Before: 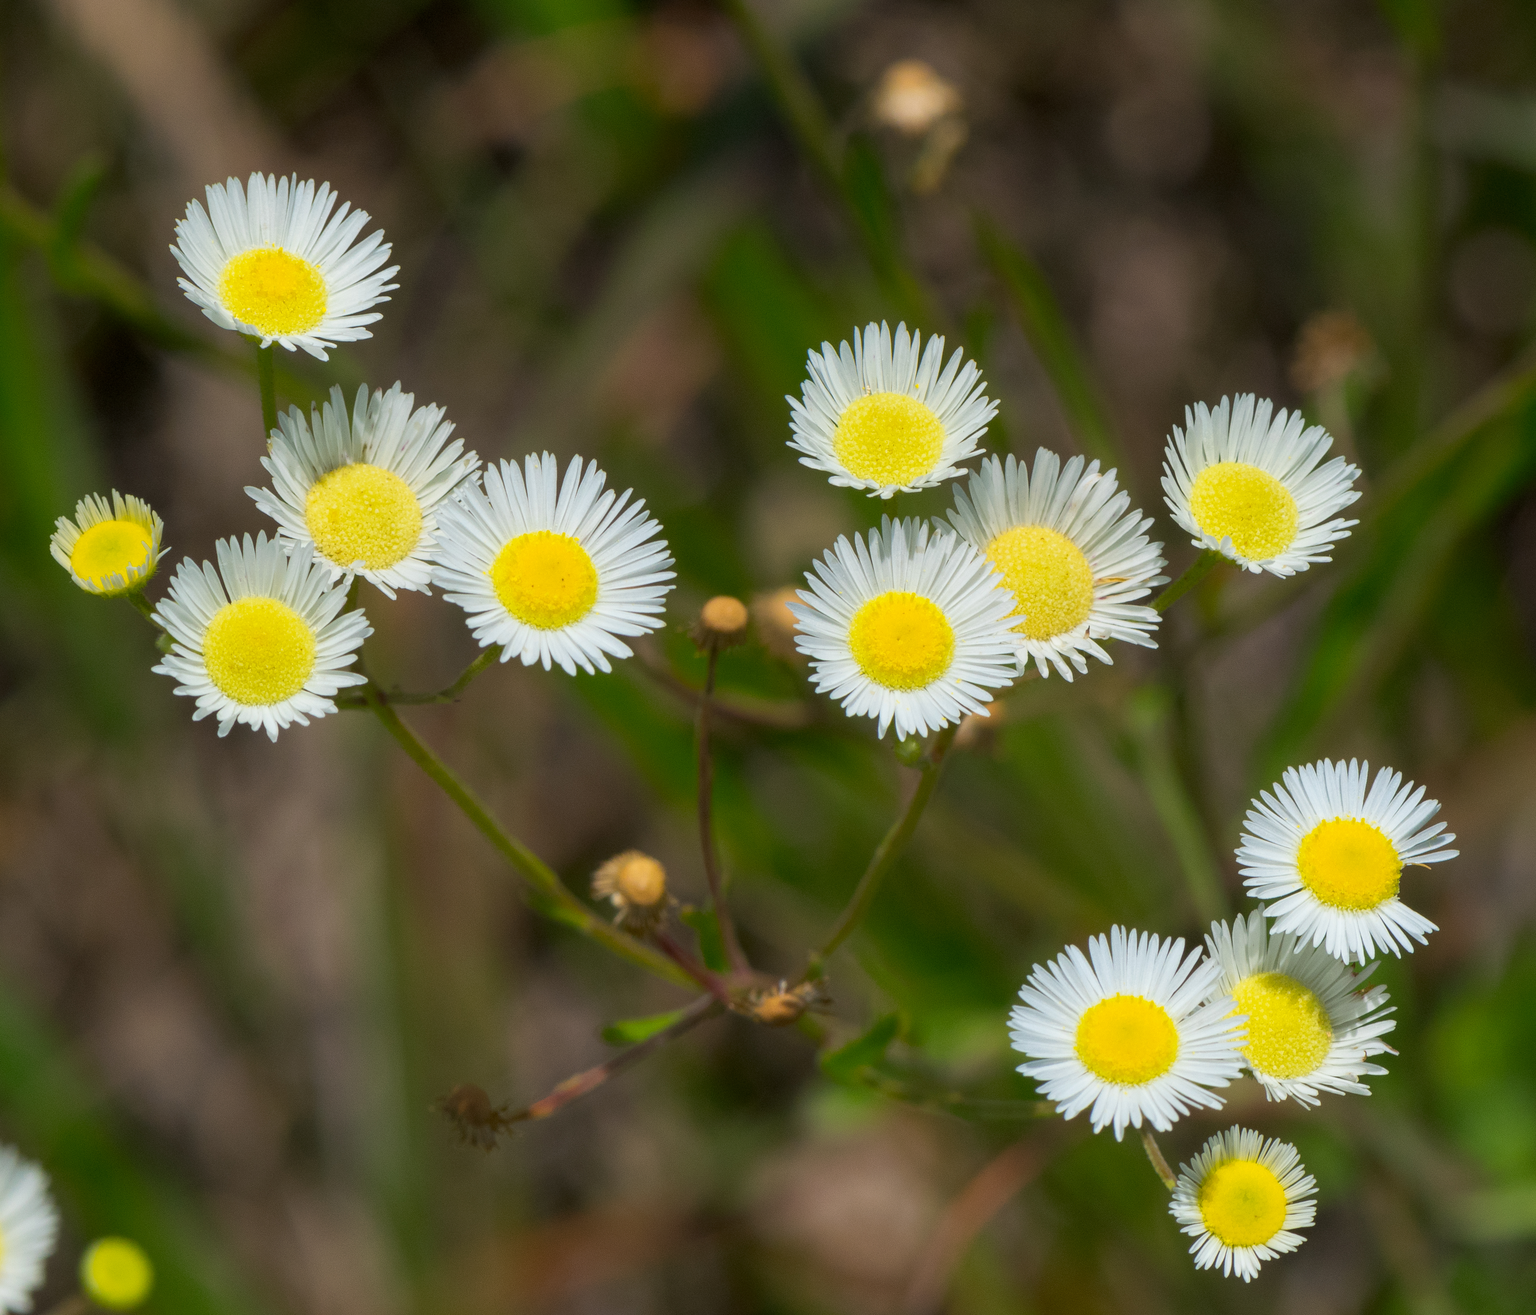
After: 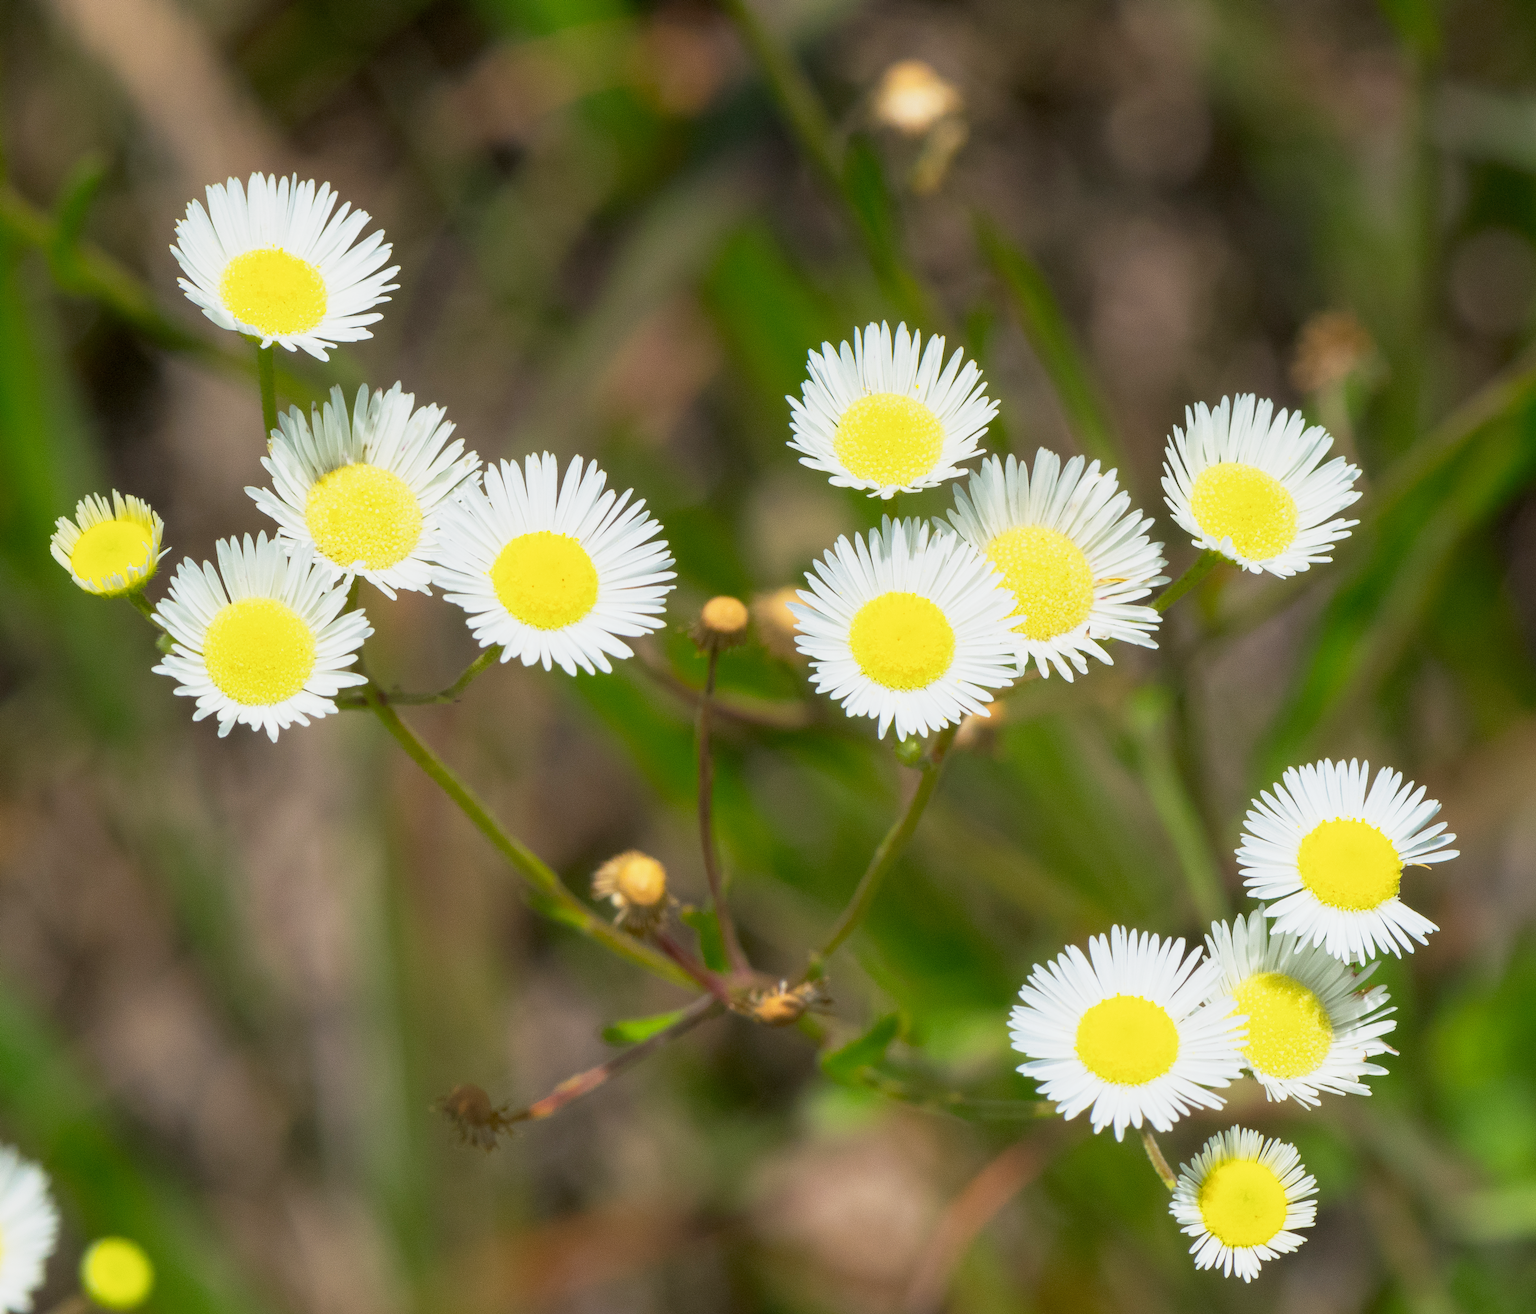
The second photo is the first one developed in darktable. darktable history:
exposure: exposure 0.3 EV, compensate highlight preservation false
base curve: curves: ch0 [(0, 0) (0.088, 0.125) (0.176, 0.251) (0.354, 0.501) (0.613, 0.749) (1, 0.877)], preserve colors none
